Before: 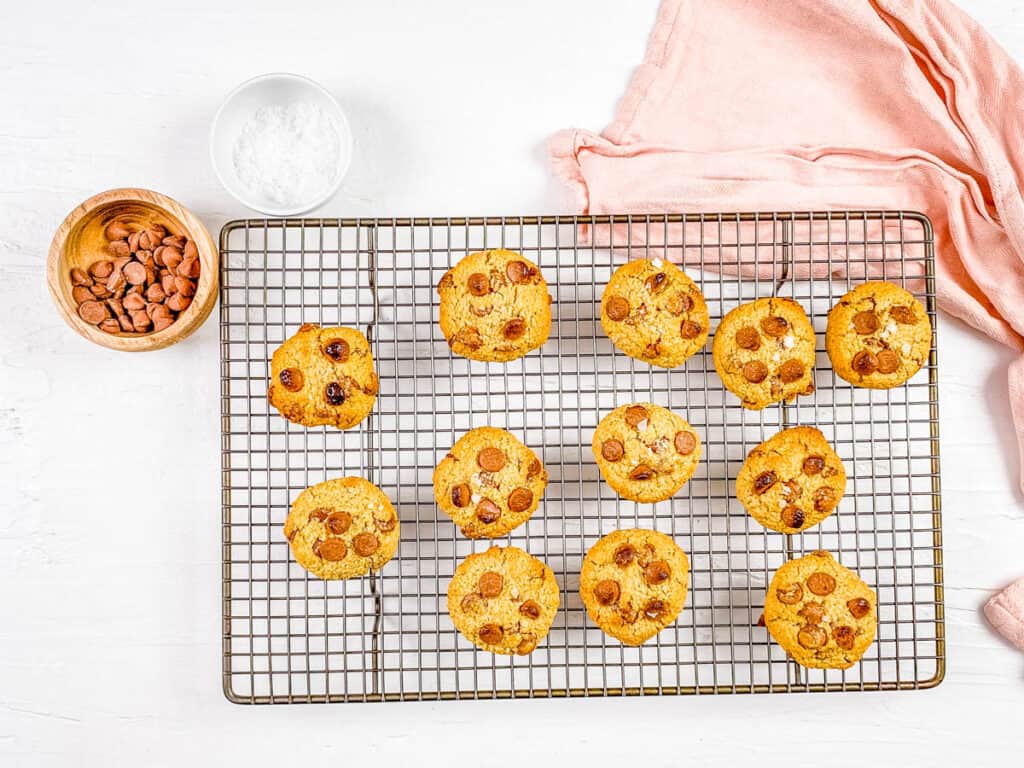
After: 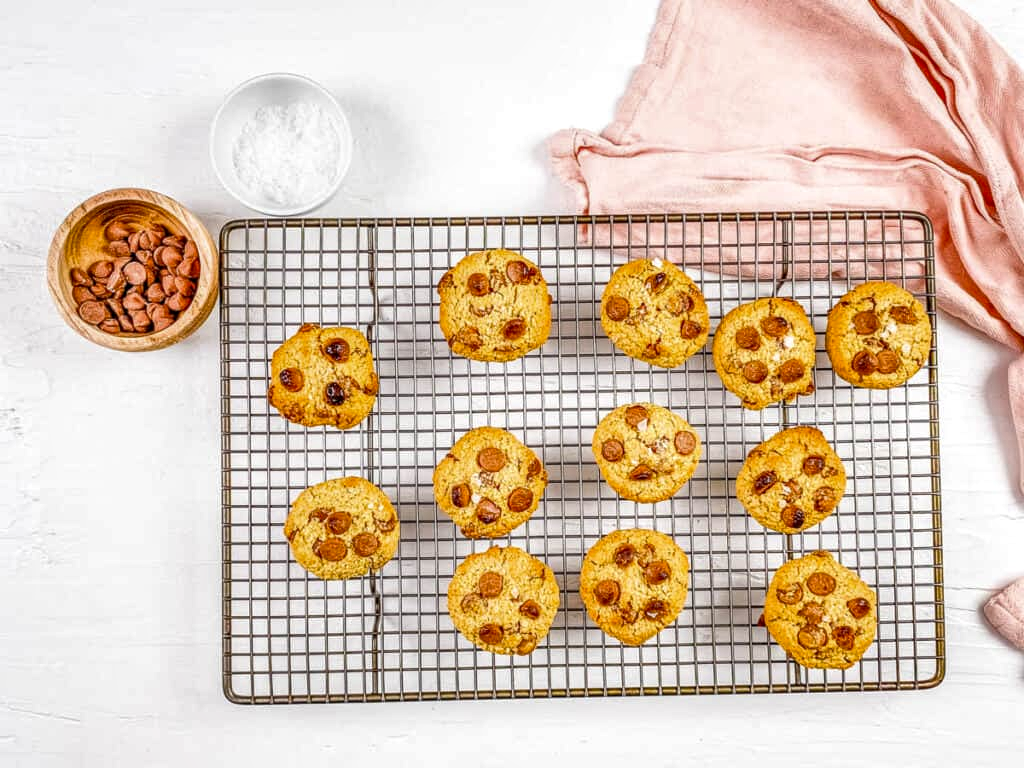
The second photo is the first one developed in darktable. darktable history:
shadows and highlights: shadows 31.48, highlights -31.44, soften with gaussian
local contrast: on, module defaults
